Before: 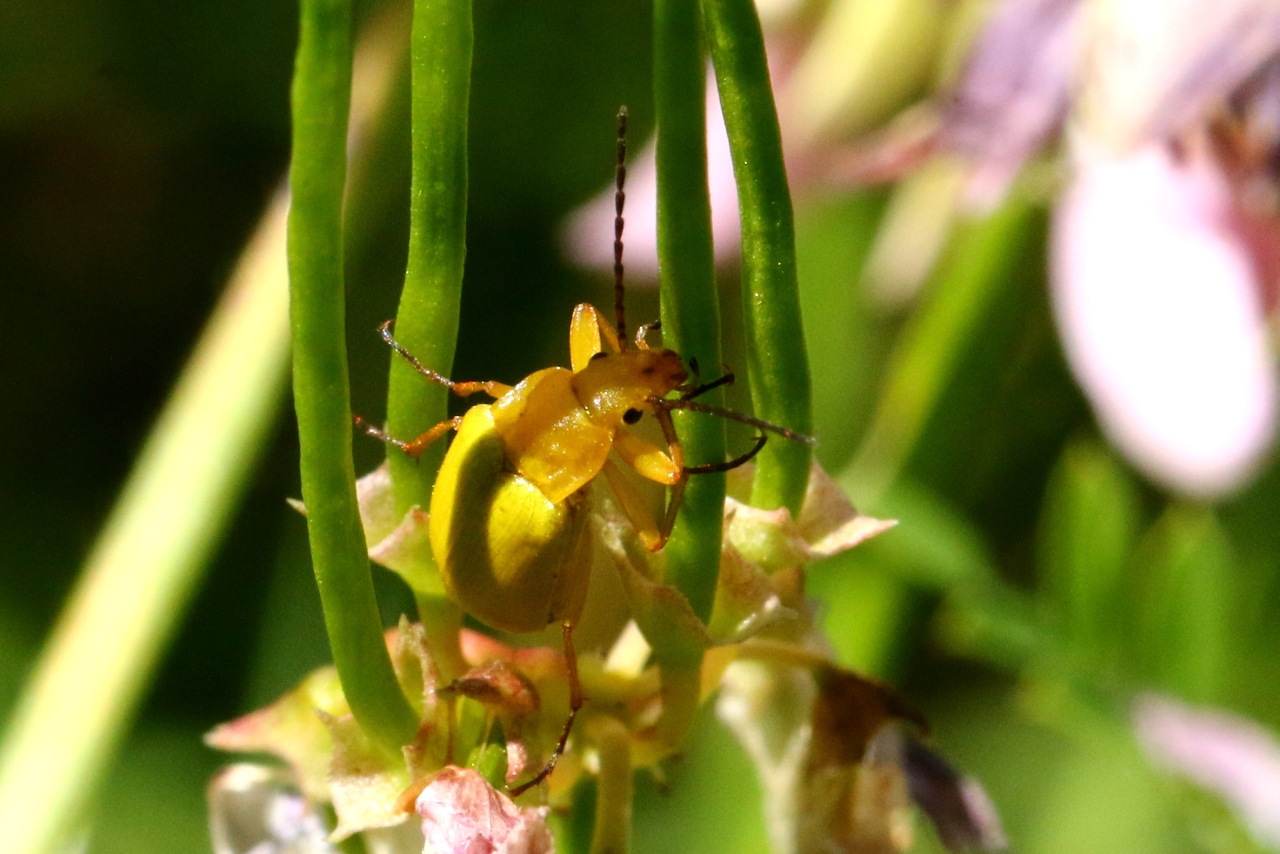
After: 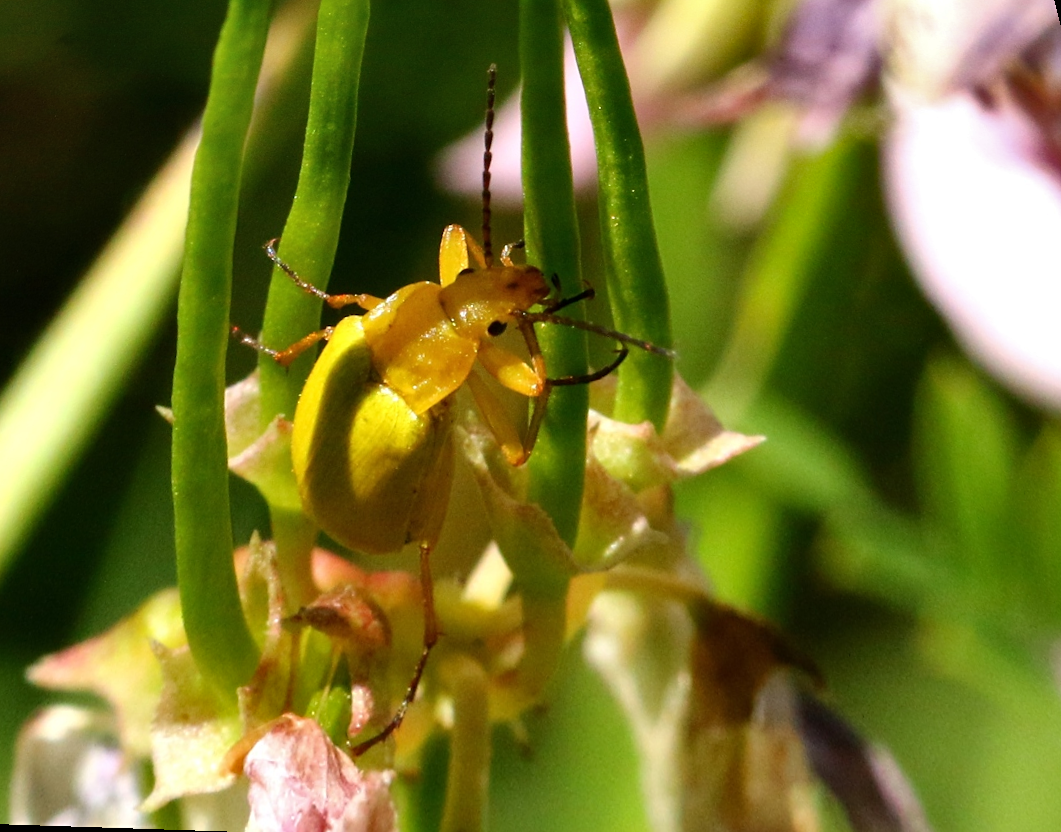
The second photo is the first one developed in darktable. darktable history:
shadows and highlights: shadows 24.5, highlights -78.15, soften with gaussian
sharpen: amount 0.2
rotate and perspective: rotation 0.72°, lens shift (vertical) -0.352, lens shift (horizontal) -0.051, crop left 0.152, crop right 0.859, crop top 0.019, crop bottom 0.964
